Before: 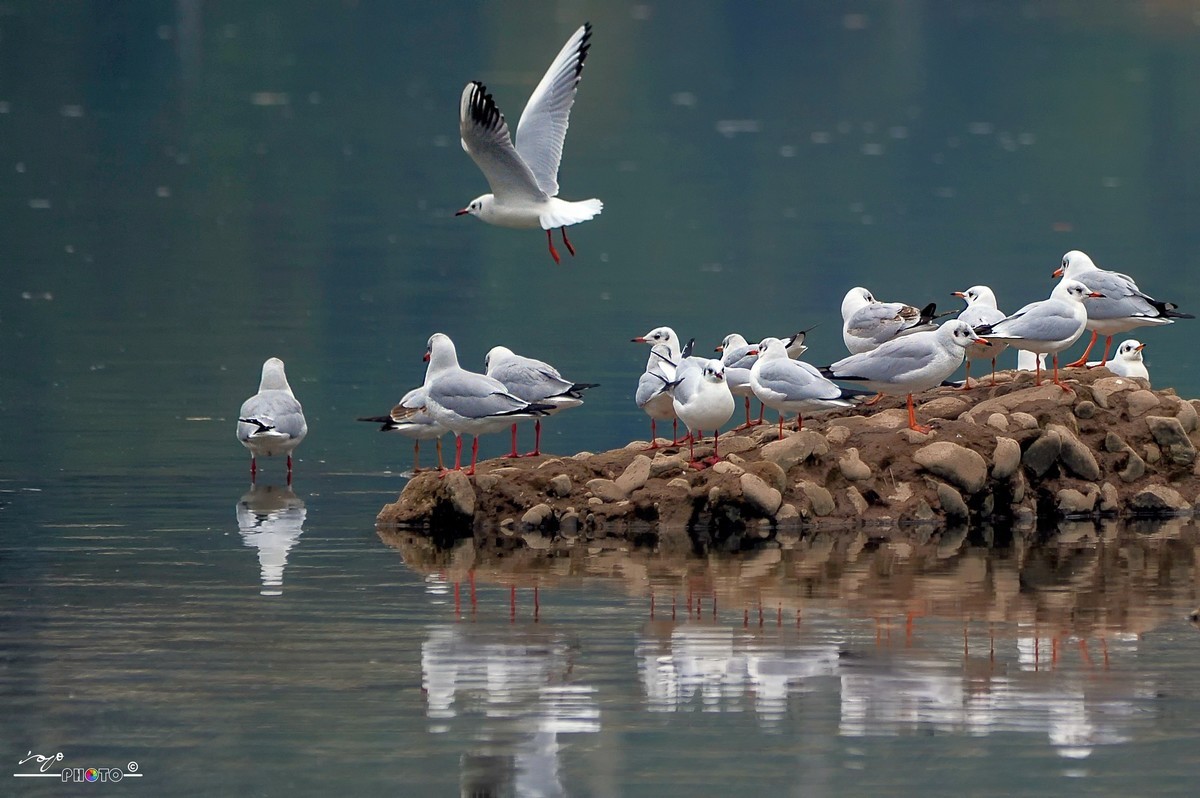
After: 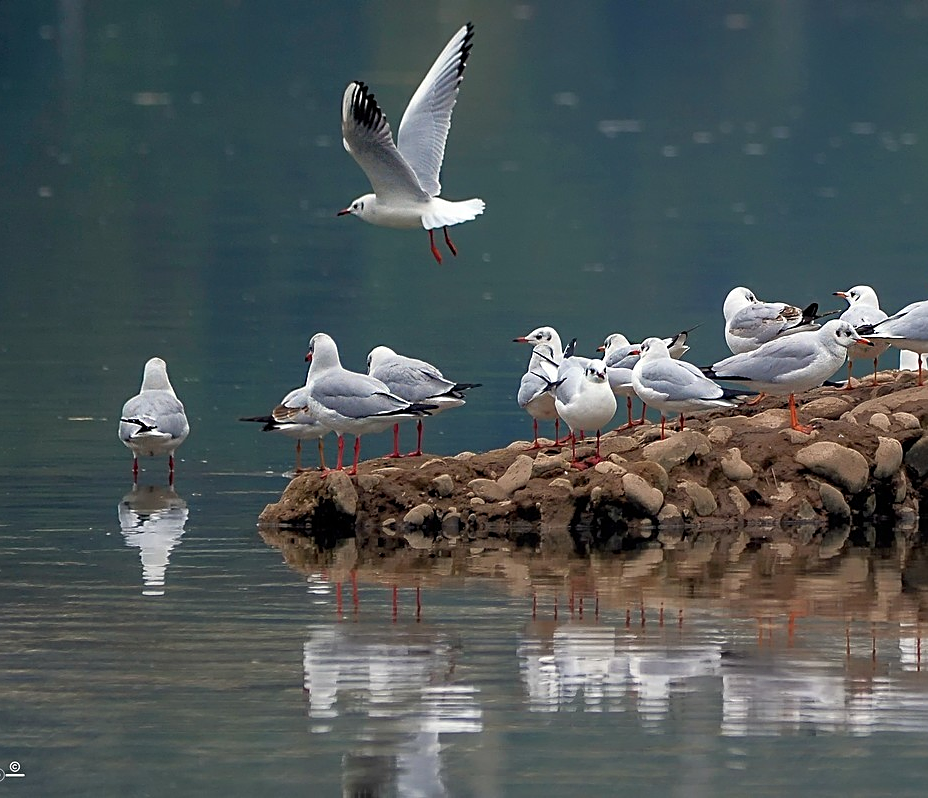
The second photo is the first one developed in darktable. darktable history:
crop: left 9.883%, right 12.766%
sharpen: on, module defaults
